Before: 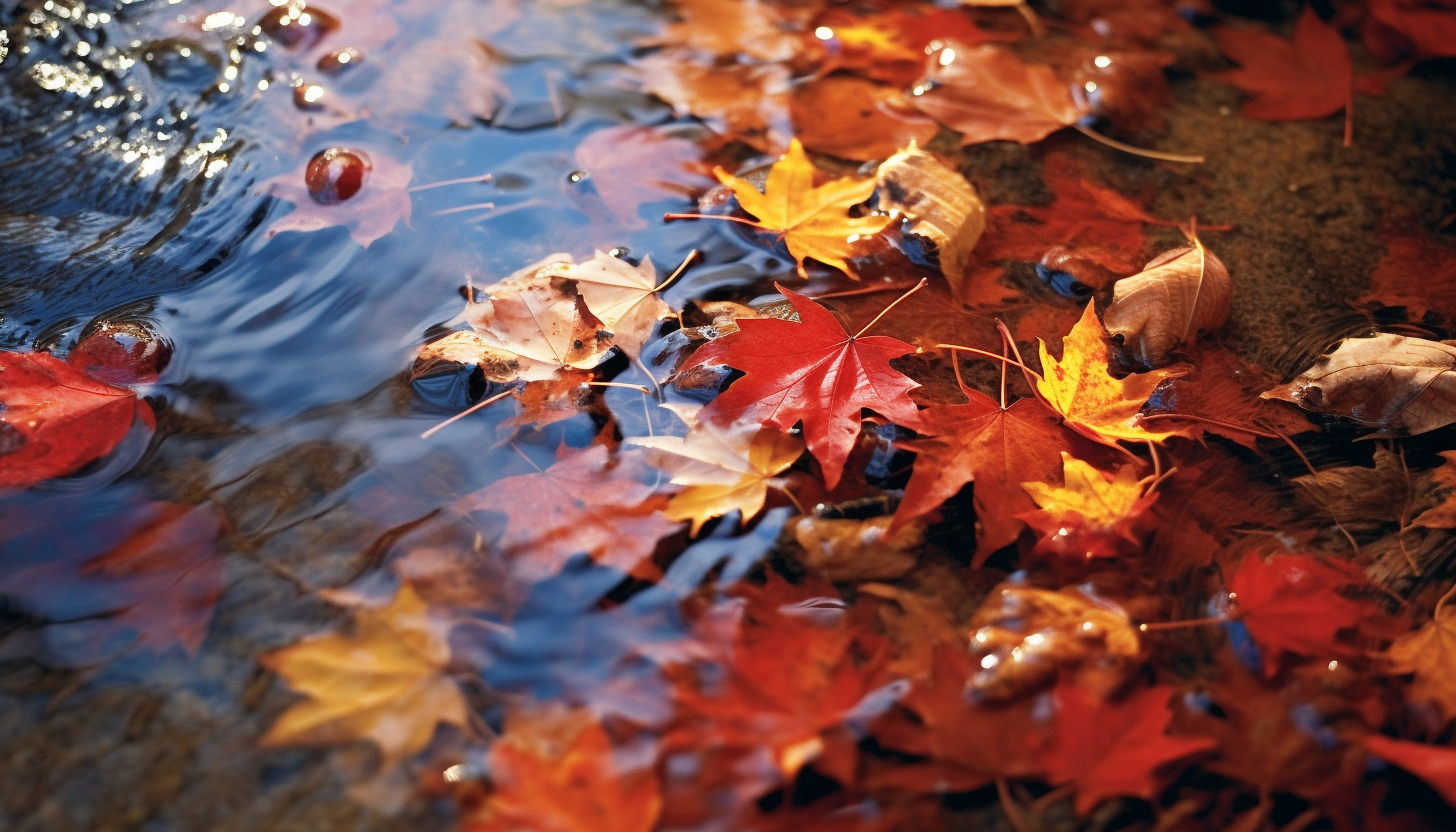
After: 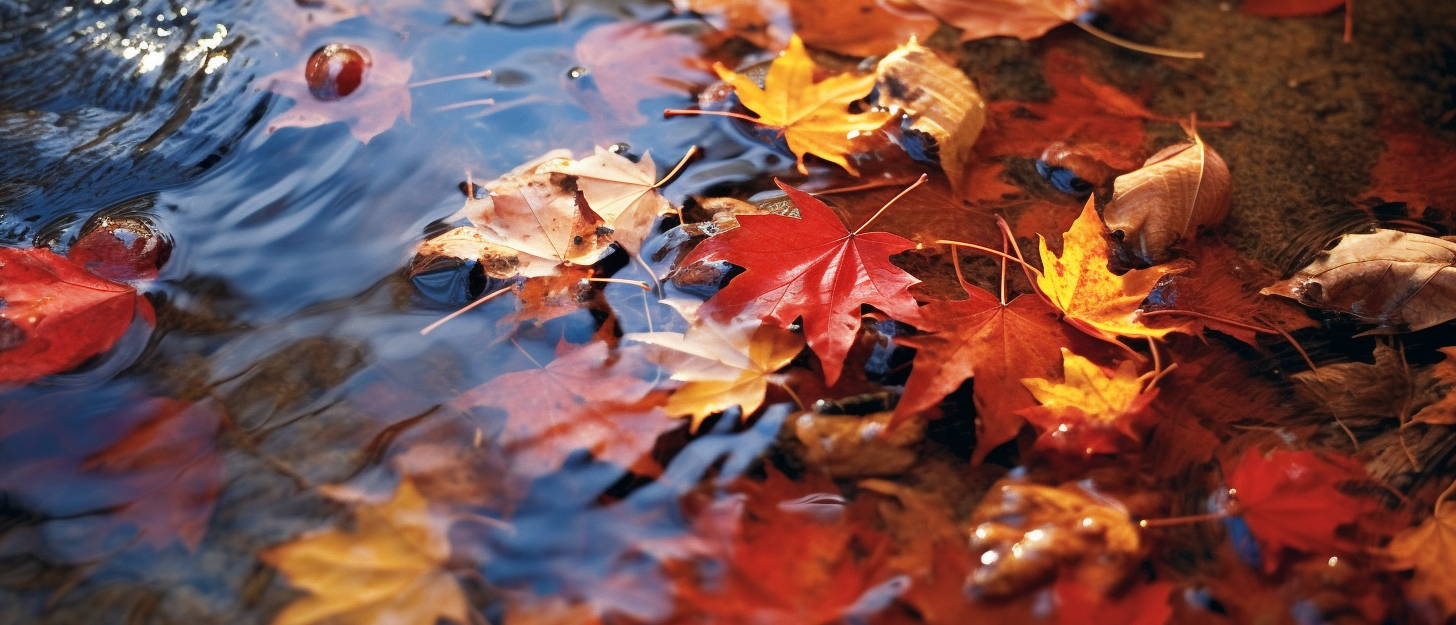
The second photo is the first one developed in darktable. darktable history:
crop and rotate: top 12.586%, bottom 12.247%
